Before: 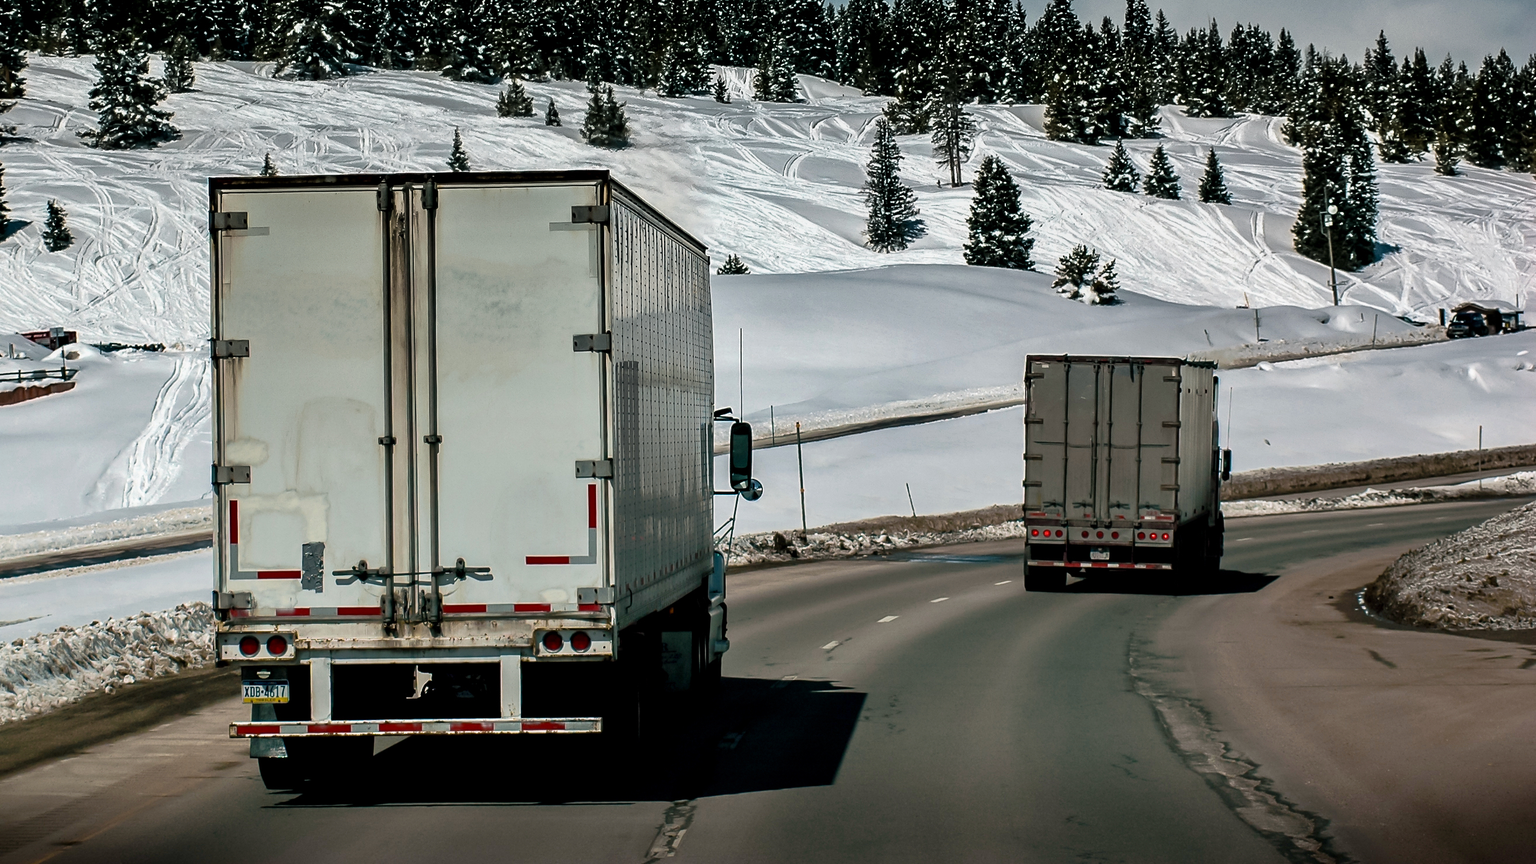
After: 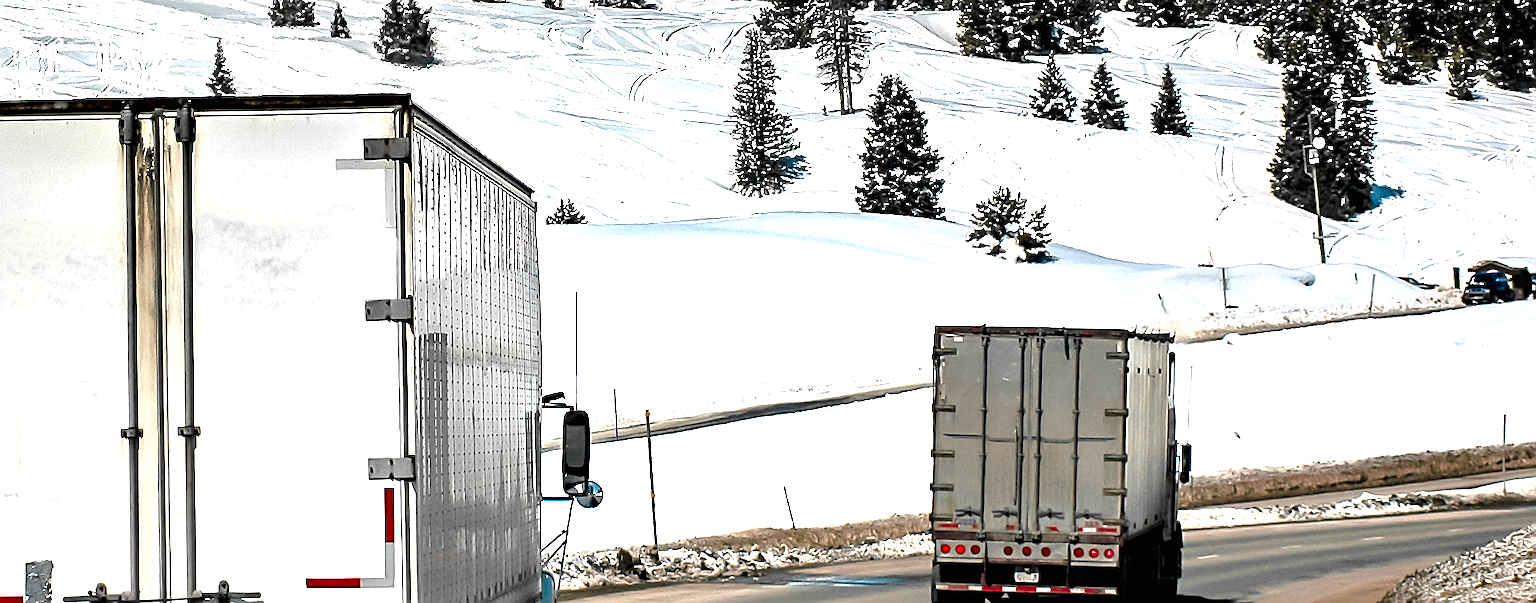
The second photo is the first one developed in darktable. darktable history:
crop: left 18.416%, top 11.11%, right 1.918%, bottom 33.148%
color zones: curves: ch0 [(0, 0.363) (0.128, 0.373) (0.25, 0.5) (0.402, 0.407) (0.521, 0.525) (0.63, 0.559) (0.729, 0.662) (0.867, 0.471)]; ch1 [(0, 0.515) (0.136, 0.618) (0.25, 0.5) (0.378, 0) (0.516, 0) (0.622, 0.593) (0.737, 0.819) (0.87, 0.593)]; ch2 [(0, 0.529) (0.128, 0.471) (0.282, 0.451) (0.386, 0.662) (0.516, 0.525) (0.633, 0.554) (0.75, 0.62) (0.875, 0.441)]
local contrast: mode bilateral grid, contrast 16, coarseness 36, detail 106%, midtone range 0.2
sharpen: on, module defaults
exposure: black level correction 0, exposure 1.62 EV, compensate exposure bias true, compensate highlight preservation false
